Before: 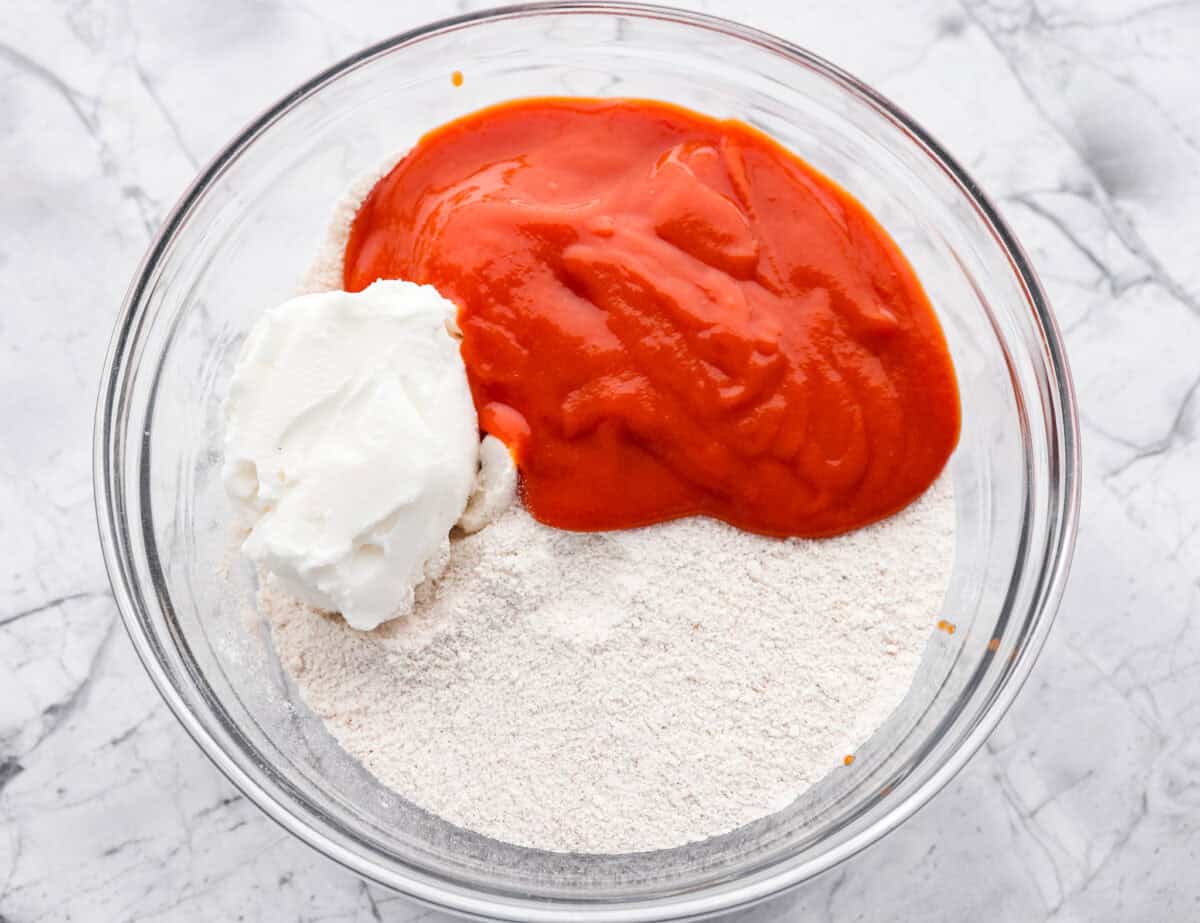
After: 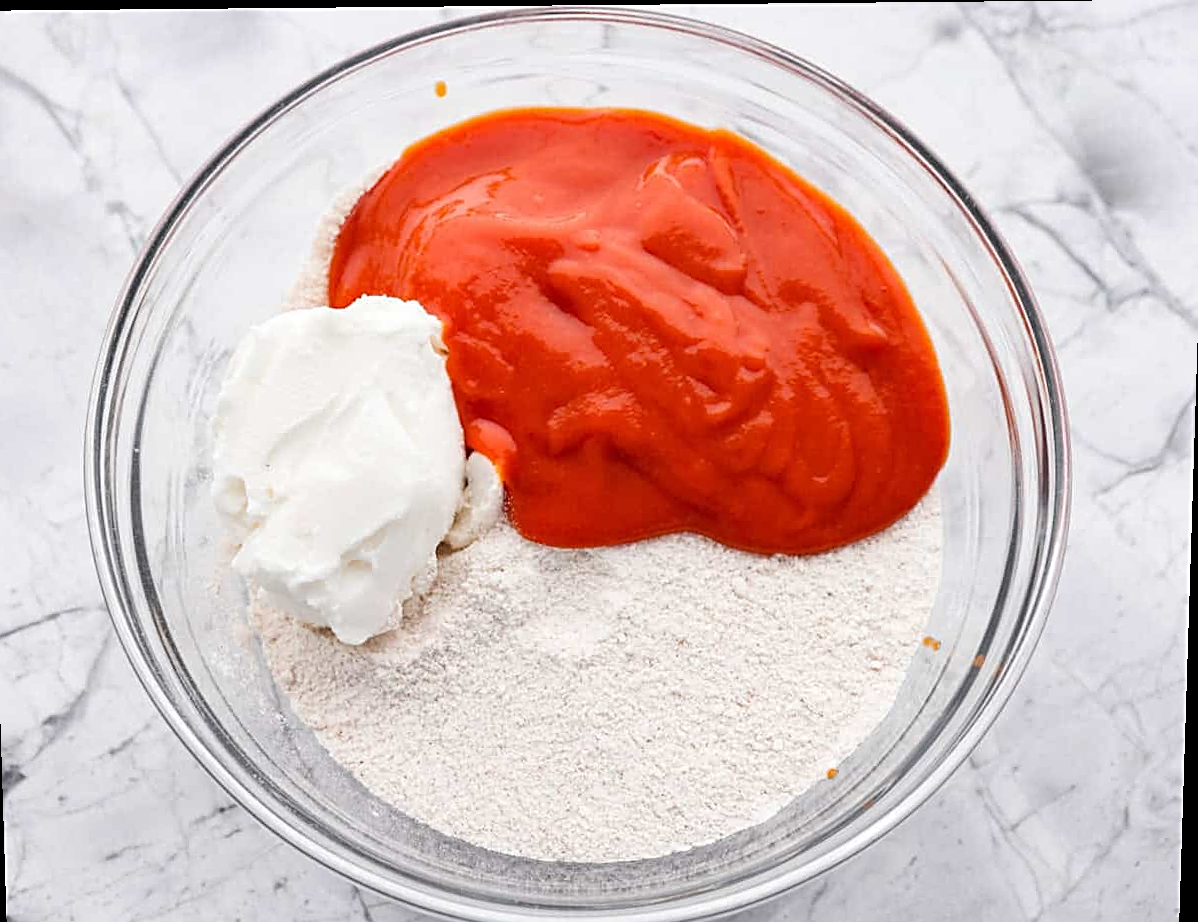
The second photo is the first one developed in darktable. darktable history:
sharpen: amount 0.6
crop and rotate: left 1.774%, right 0.633%, bottom 1.28%
rotate and perspective: lens shift (vertical) 0.048, lens shift (horizontal) -0.024, automatic cropping off
